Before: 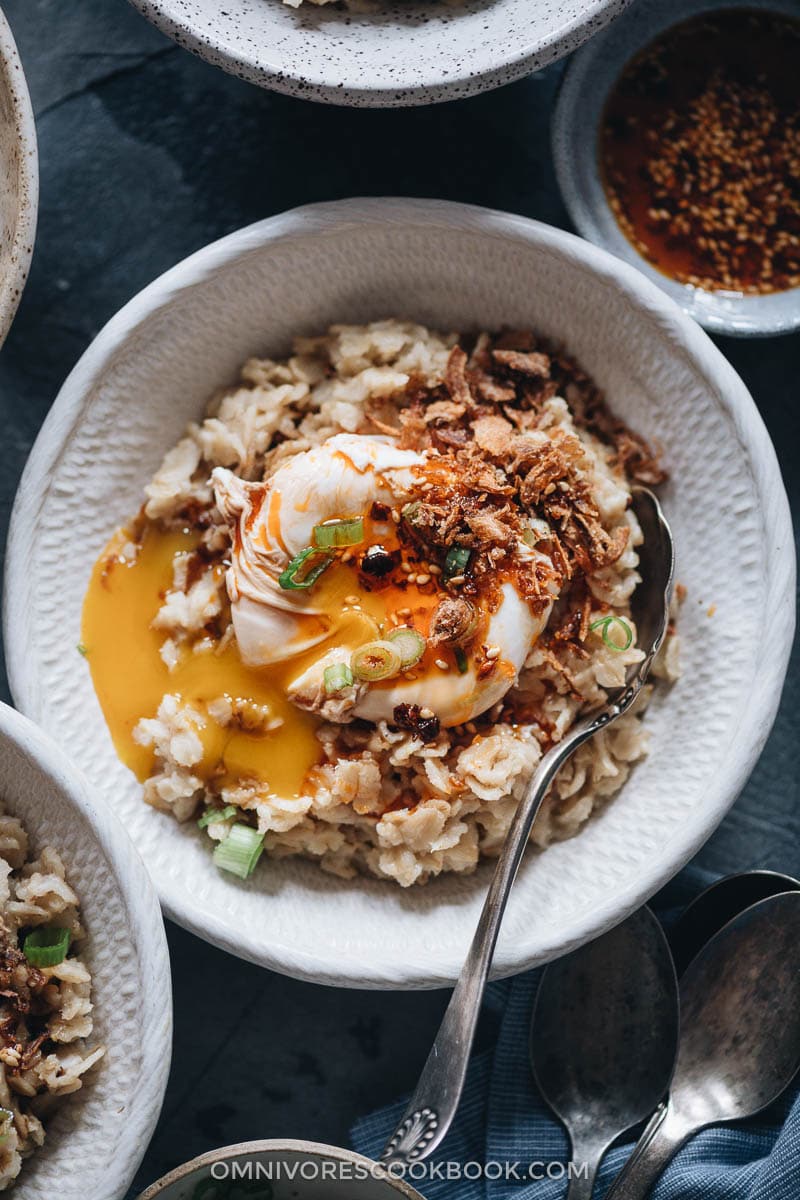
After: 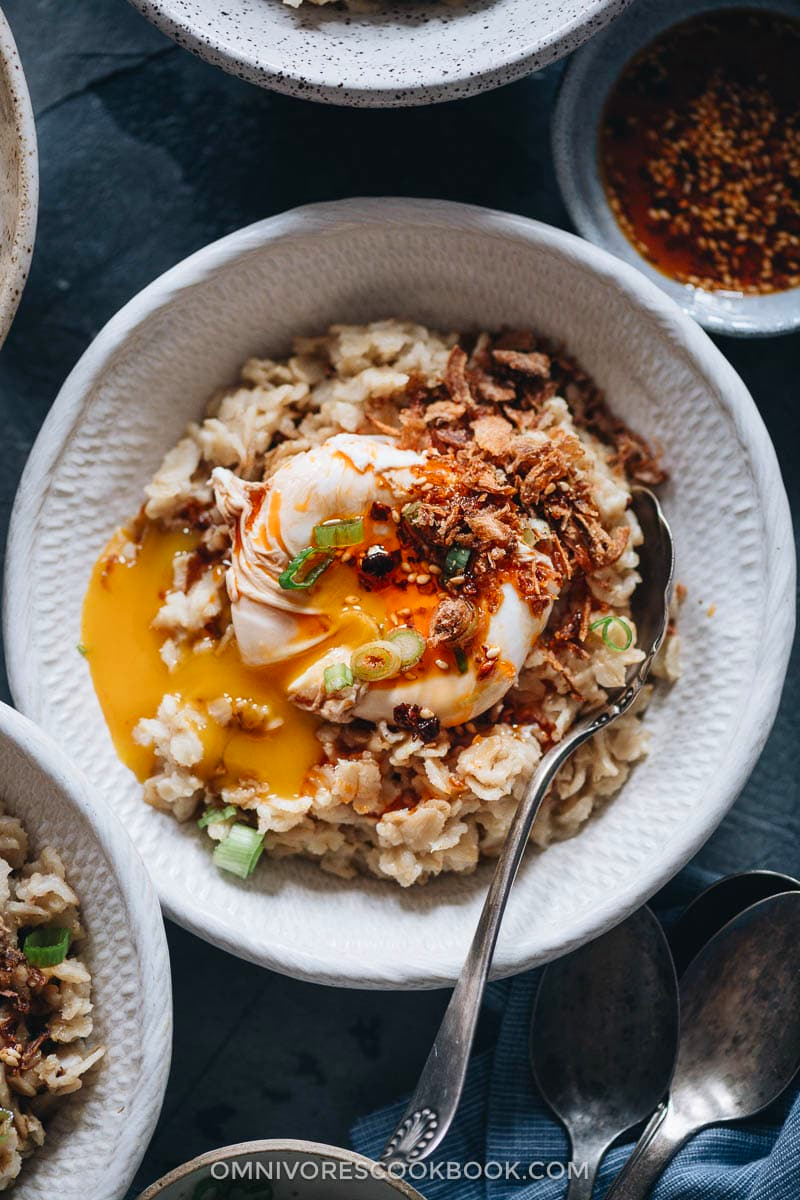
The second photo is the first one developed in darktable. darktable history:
contrast brightness saturation: contrast 0.045, saturation 0.163
